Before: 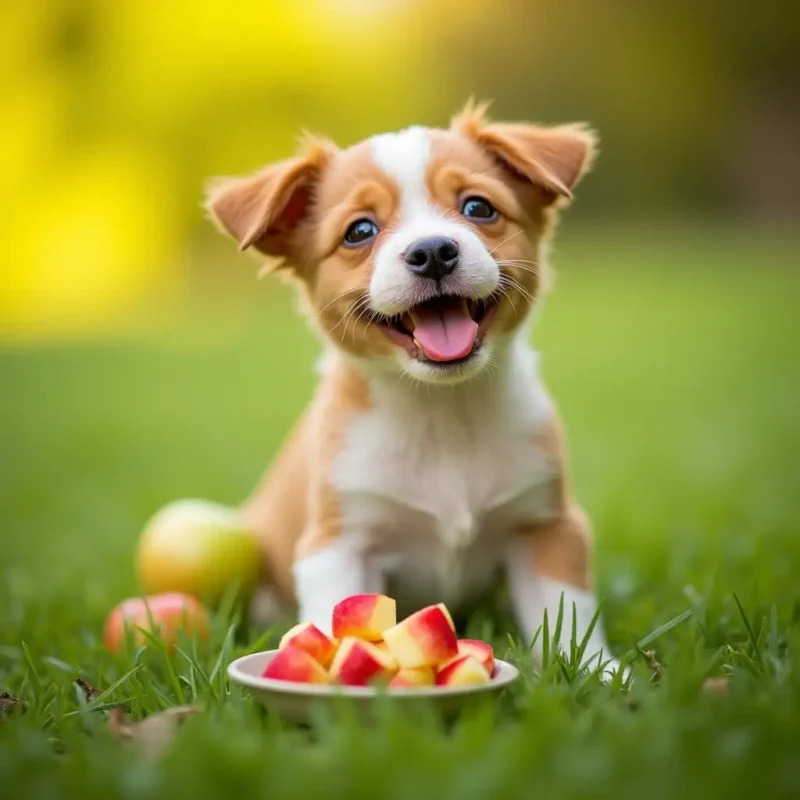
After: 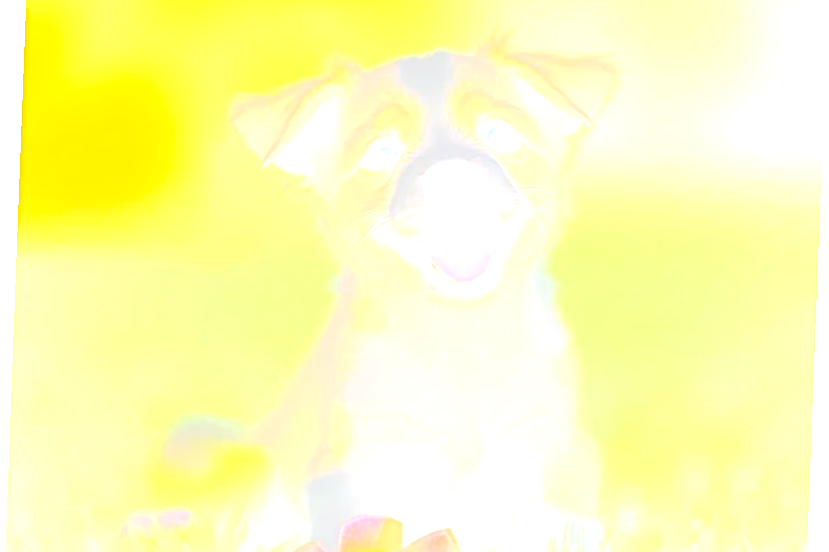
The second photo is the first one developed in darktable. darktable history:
sharpen: radius 3.119
bloom: size 85%, threshold 5%, strength 85%
rotate and perspective: rotation 2.17°, automatic cropping off
crop: top 11.166%, bottom 22.168%
exposure: black level correction 0, exposure 0.7 EV, compensate exposure bias true, compensate highlight preservation false
